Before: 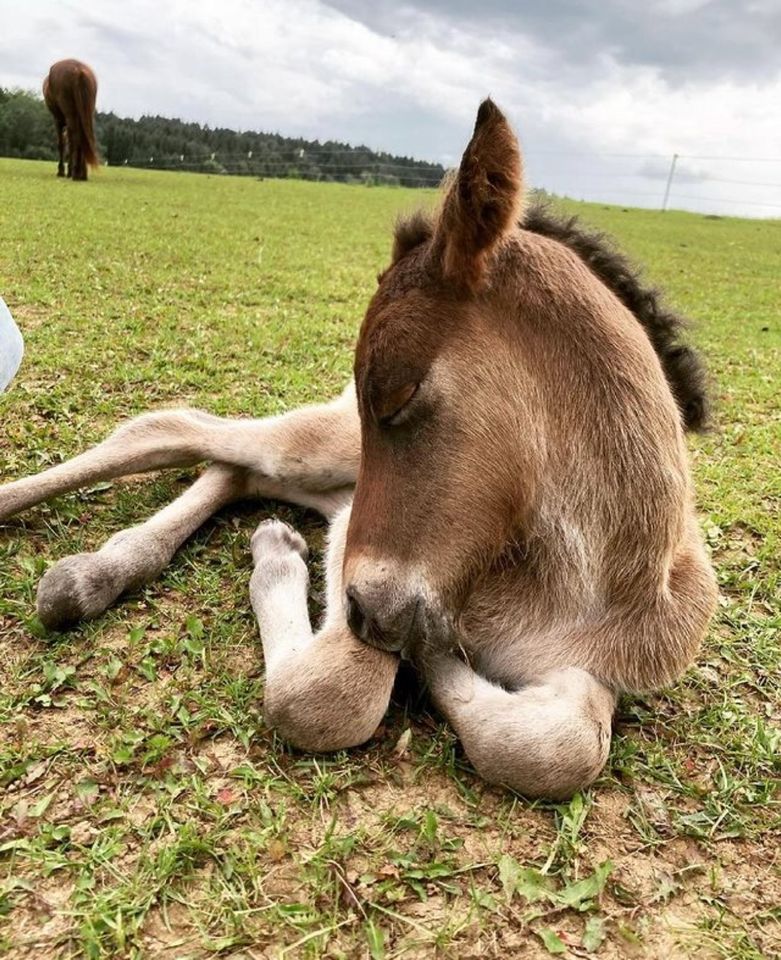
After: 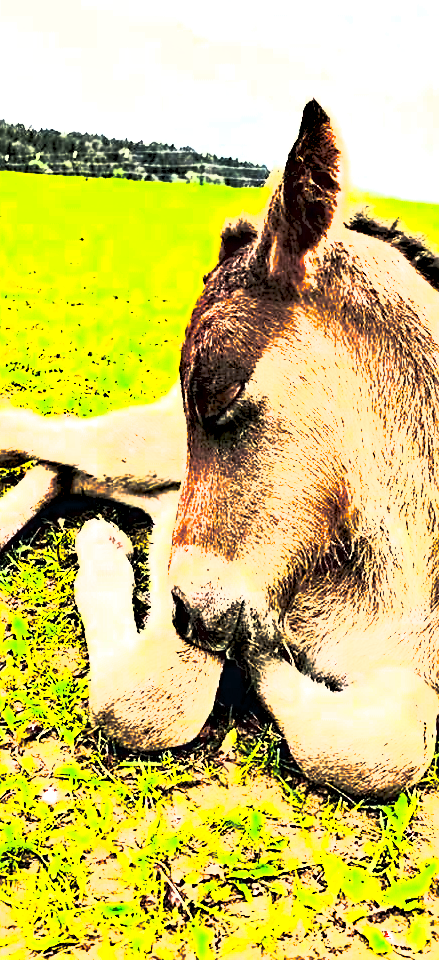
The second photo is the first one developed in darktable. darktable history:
tone equalizer: -8 EV -0.417 EV, -7 EV -0.389 EV, -6 EV -0.333 EV, -5 EV -0.222 EV, -3 EV 0.222 EV, -2 EV 0.333 EV, -1 EV 0.389 EV, +0 EV 0.417 EV, edges refinement/feathering 500, mask exposure compensation -1.57 EV, preserve details no
split-toning: shadows › hue 201.6°, shadows › saturation 0.16, highlights › hue 50.4°, highlights › saturation 0.2, balance -49.9
sharpen: on, module defaults
color calibration: output colorfulness [0, 0.315, 0, 0], x 0.341, y 0.355, temperature 5166 K
exposure: exposure 1.137 EV, compensate highlight preservation false
contrast brightness saturation: contrast 1, brightness 1, saturation 1
contrast equalizer: octaves 7, y [[0.6 ×6], [0.55 ×6], [0 ×6], [0 ×6], [0 ×6]]
crop and rotate: left 22.516%, right 21.234%
